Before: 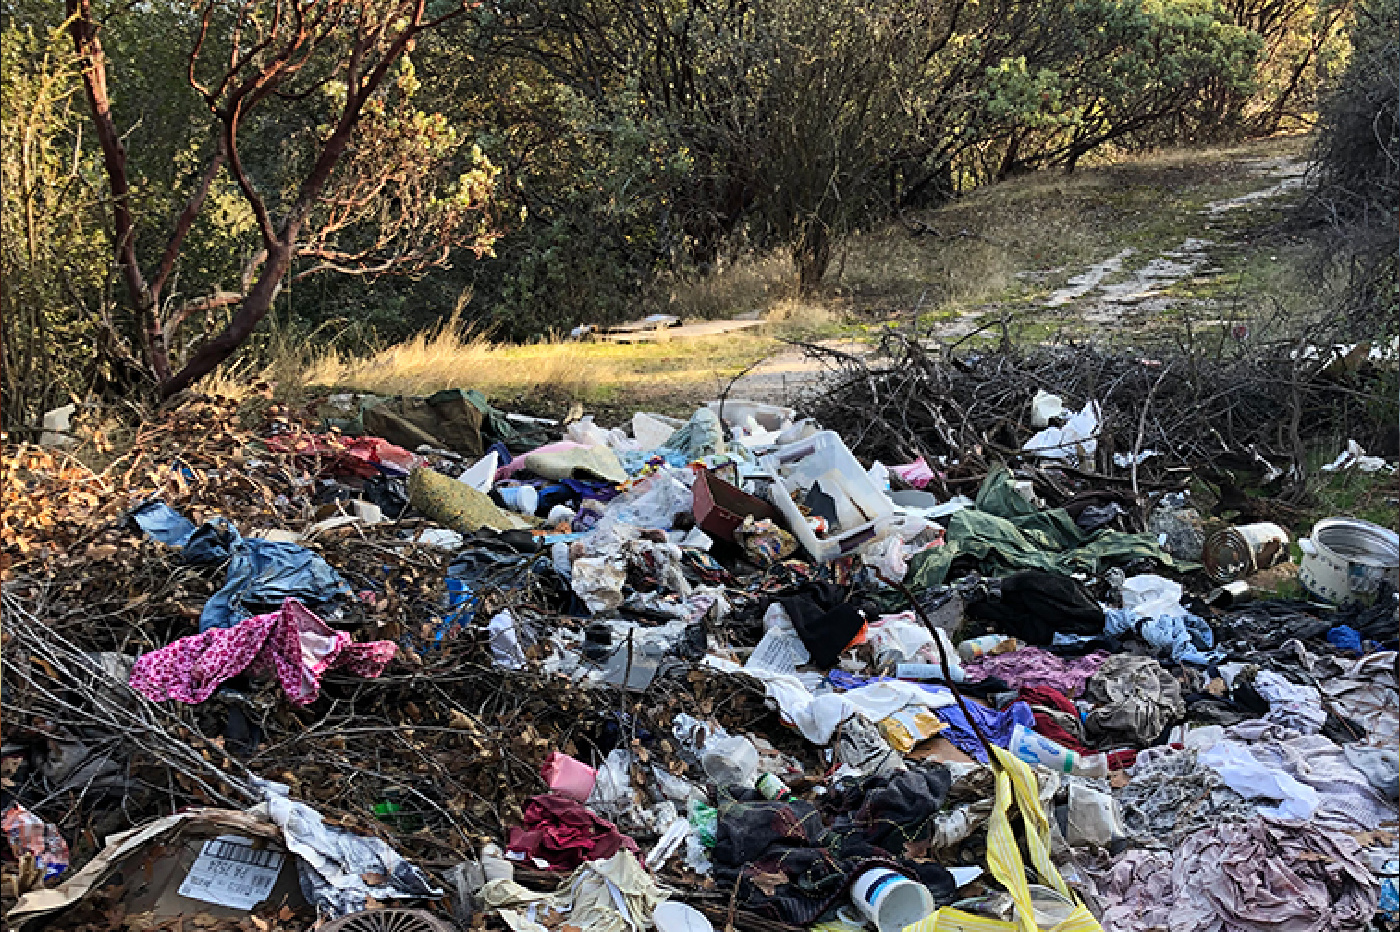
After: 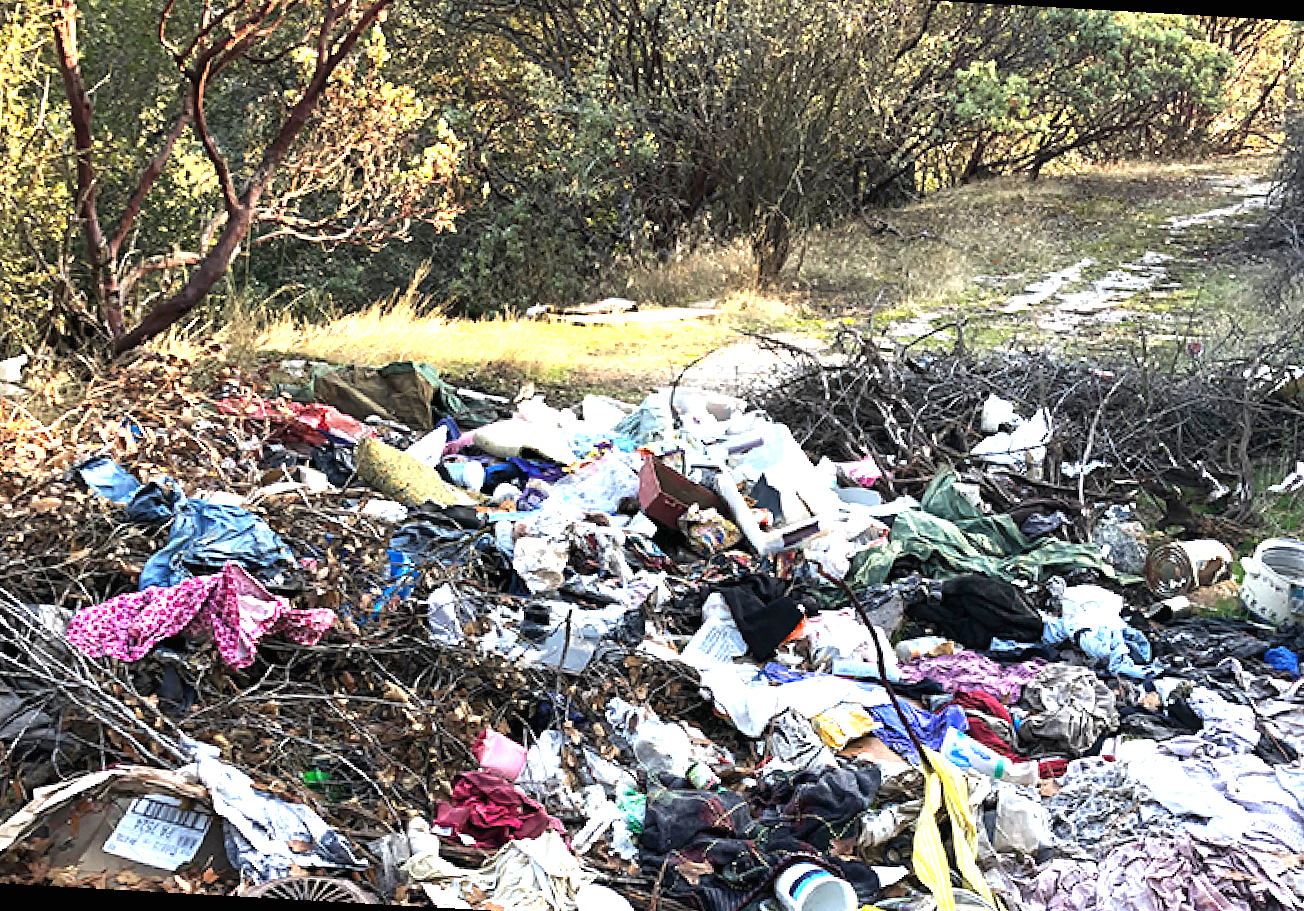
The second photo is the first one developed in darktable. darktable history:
exposure: black level correction 0, exposure 1.384 EV, compensate highlight preservation false
crop and rotate: angle -3.18°, left 5.332%, top 5.225%, right 4.687%, bottom 4.399%
